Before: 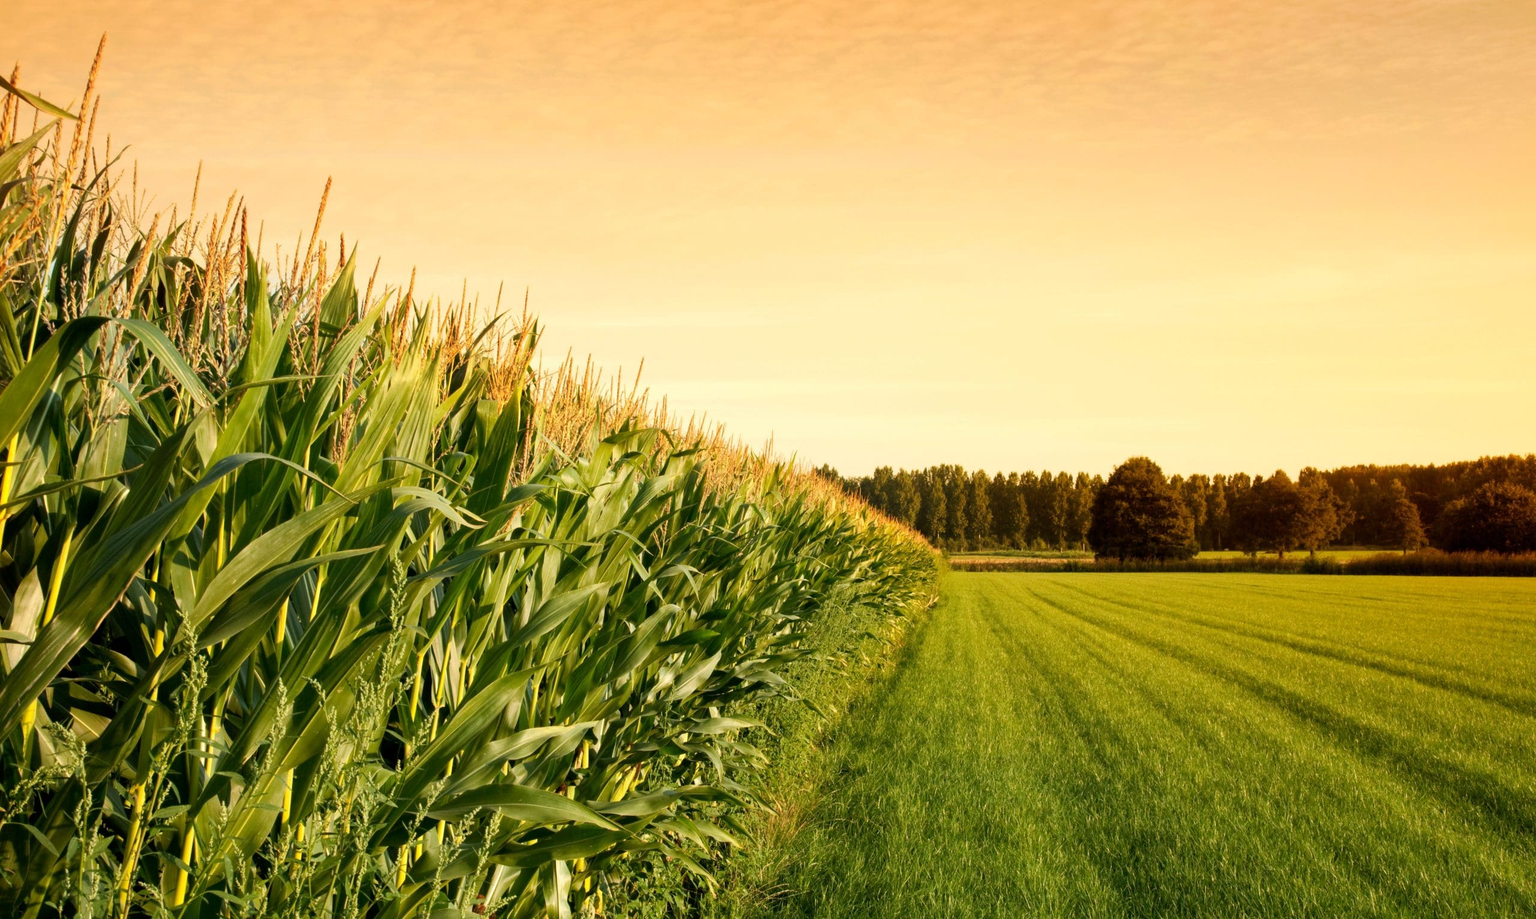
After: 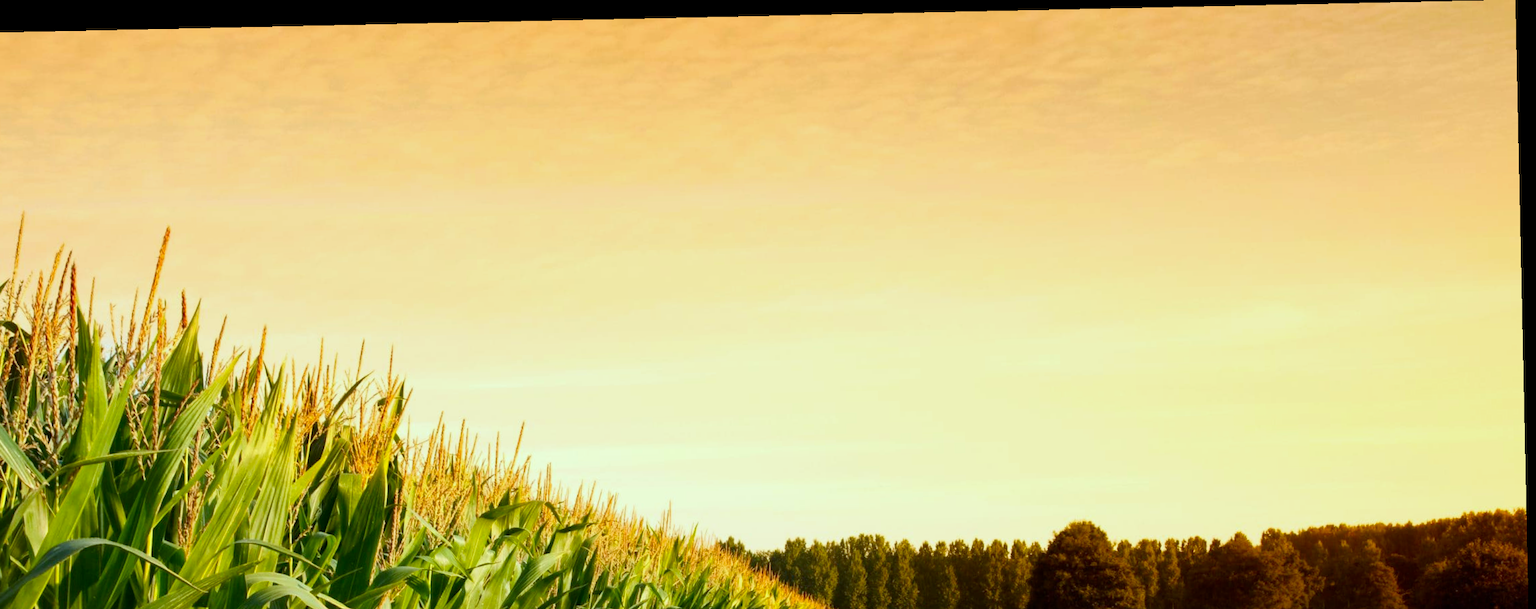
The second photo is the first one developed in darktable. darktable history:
rotate and perspective: rotation -1.24°, automatic cropping off
contrast brightness saturation: contrast 0.09, saturation 0.28
crop and rotate: left 11.812%, bottom 42.776%
white balance: red 0.924, blue 1.095
